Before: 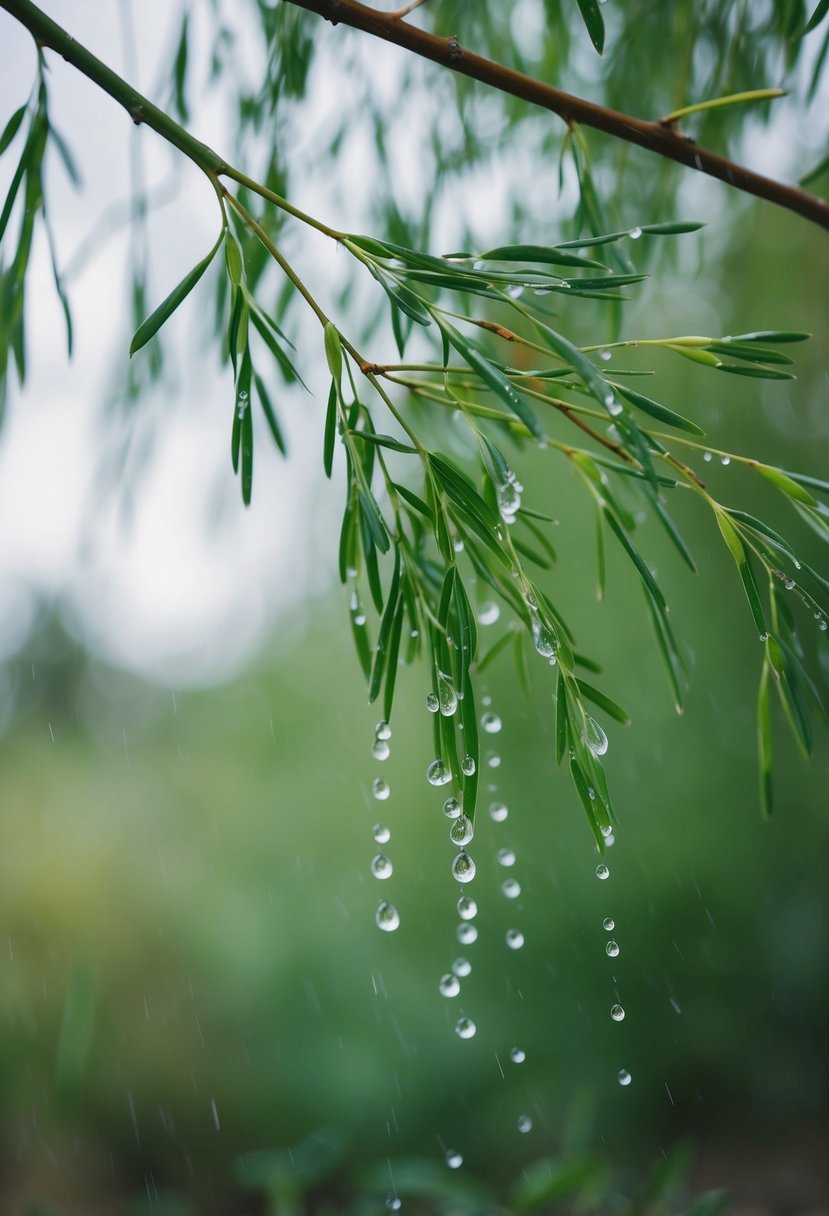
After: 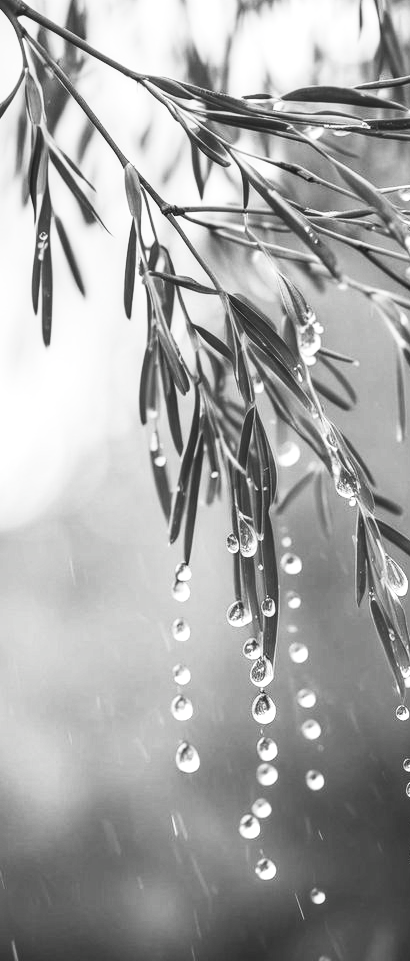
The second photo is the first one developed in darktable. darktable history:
local contrast: detail 130%
crop and rotate: angle 0.012°, left 24.22%, top 13.071%, right 26.302%, bottom 7.822%
haze removal: compatibility mode true, adaptive false
contrast brightness saturation: contrast 0.543, brightness 0.462, saturation -0.989
